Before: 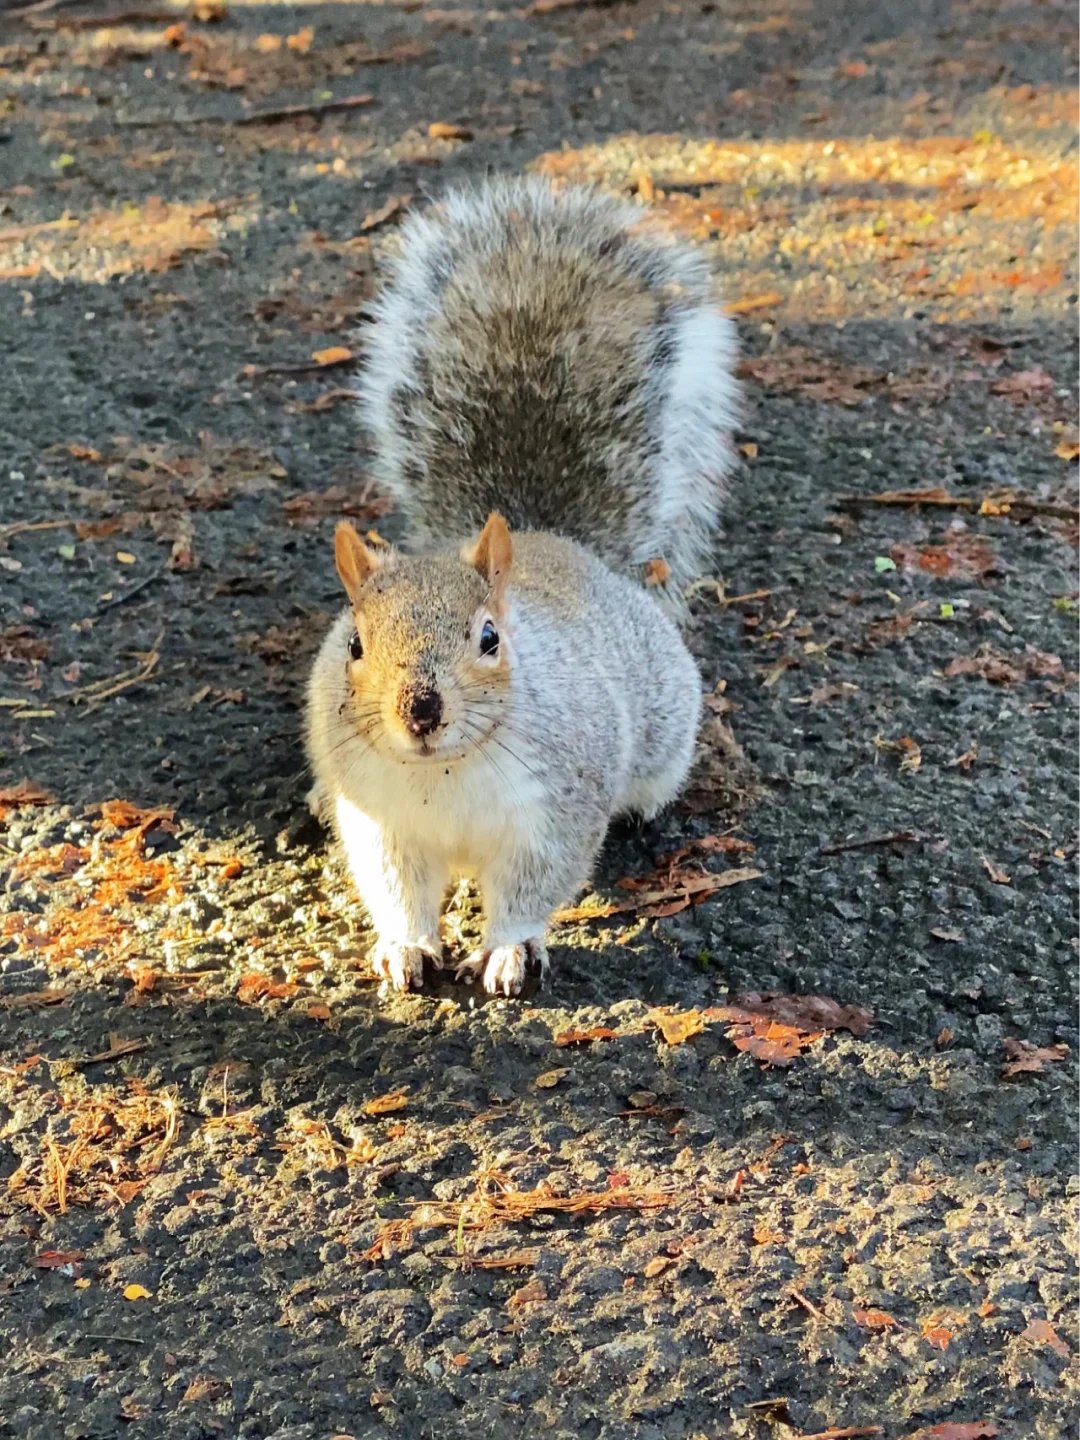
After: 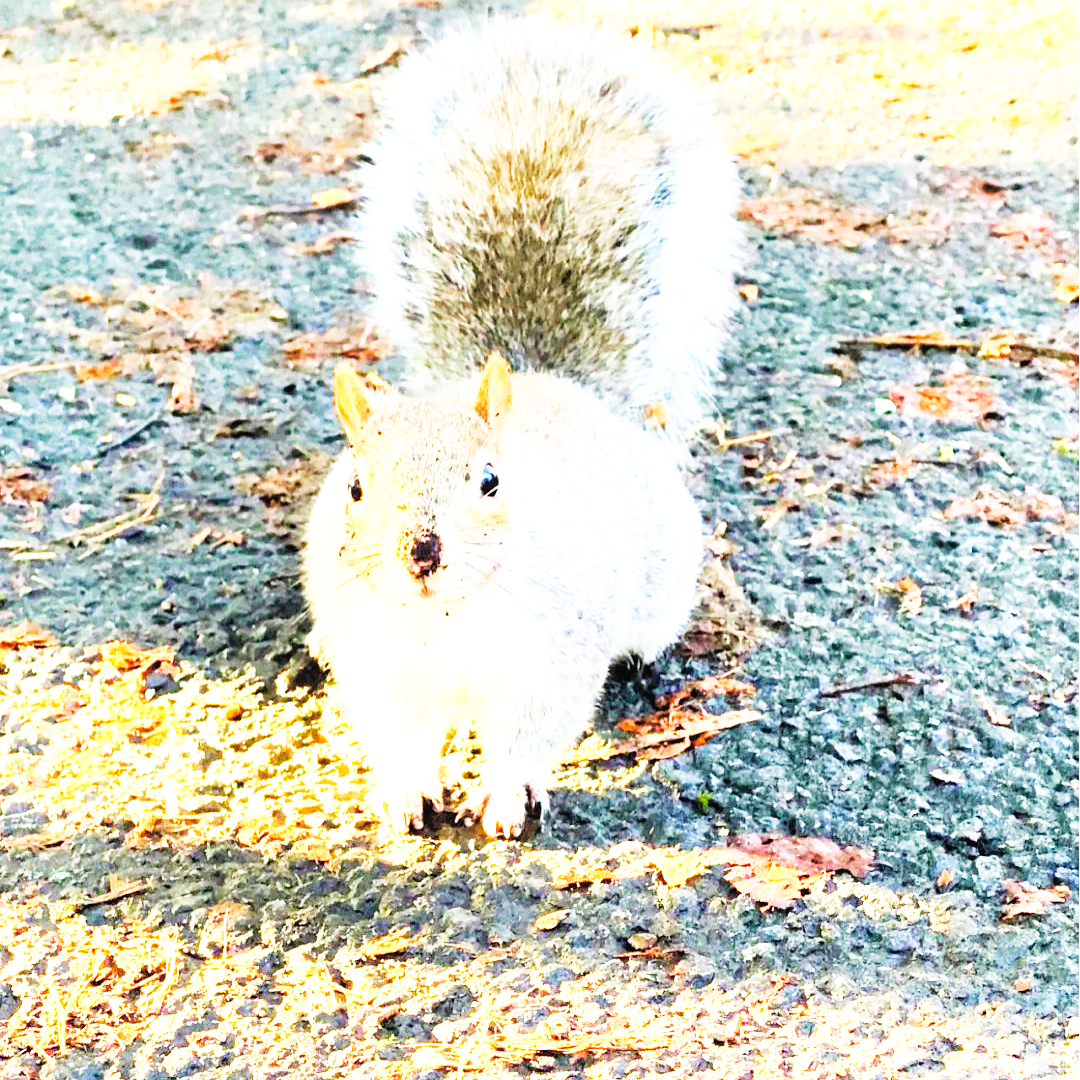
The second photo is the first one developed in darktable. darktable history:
crop: top 11.012%, bottom 13.937%
contrast brightness saturation: brightness 0.283
color balance rgb: power › hue 315.76°, global offset › luminance -0.496%, perceptual saturation grading › global saturation 20%, perceptual saturation grading › highlights -25.667%, perceptual saturation grading › shadows 25.558%, perceptual brilliance grading › global brilliance 2.618%, perceptual brilliance grading › highlights -2.498%, perceptual brilliance grading › shadows 2.617%, global vibrance 21.834%
base curve: curves: ch0 [(0, 0) (0.007, 0.004) (0.027, 0.03) (0.046, 0.07) (0.207, 0.54) (0.442, 0.872) (0.673, 0.972) (1, 1)], preserve colors none
exposure: exposure 1 EV, compensate highlight preservation false
